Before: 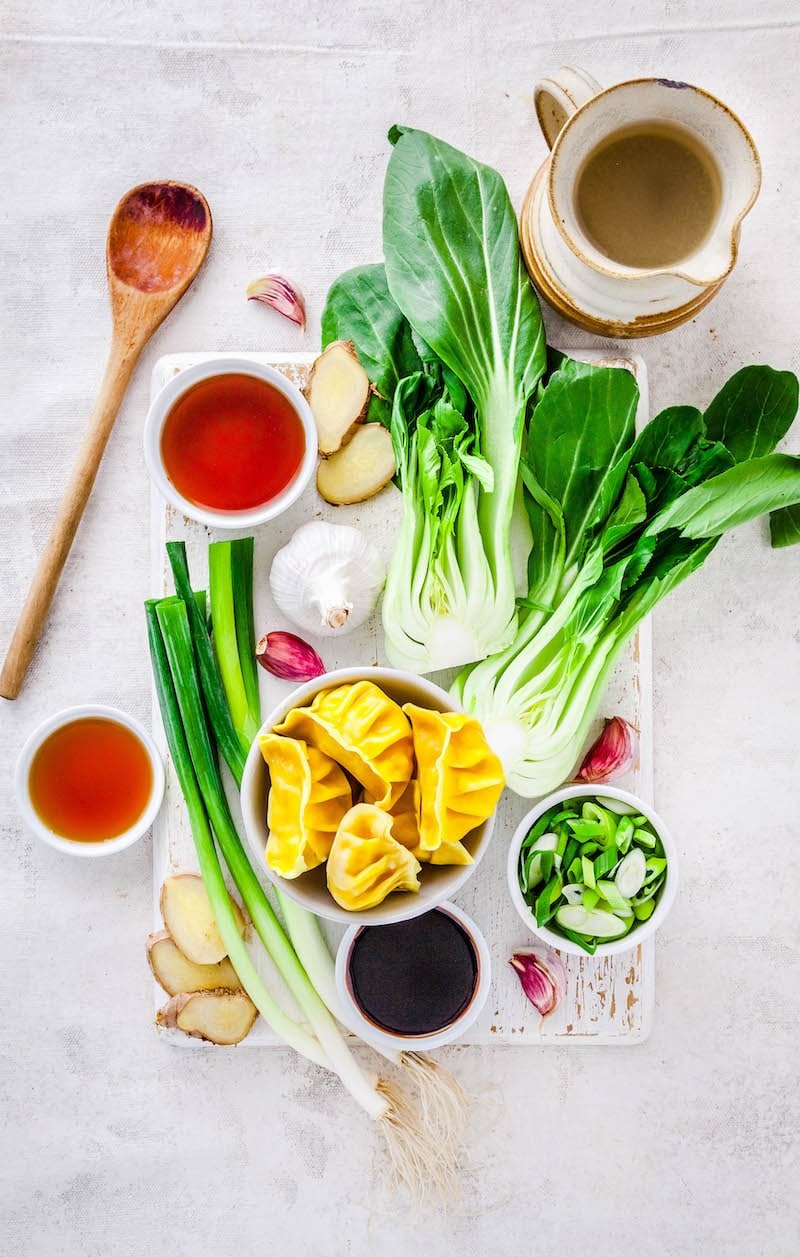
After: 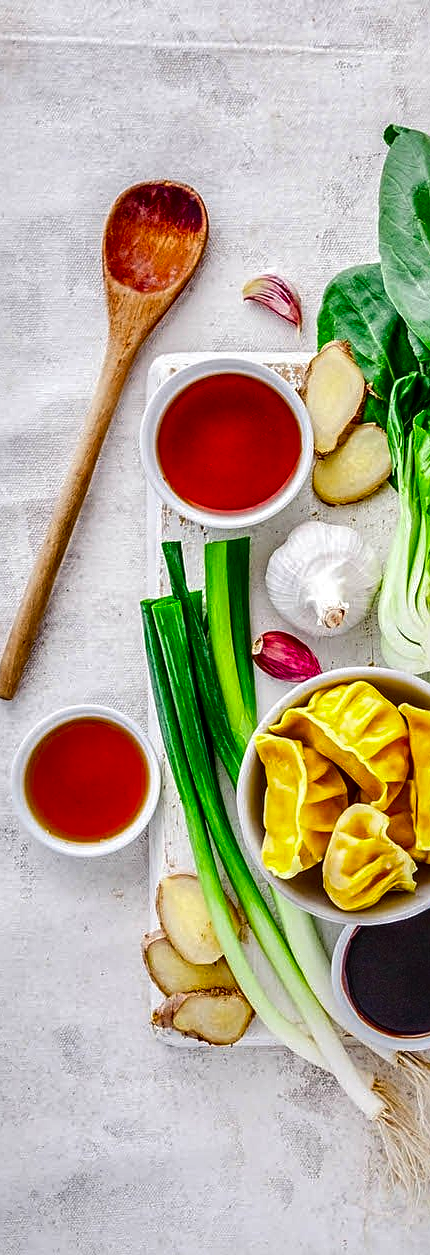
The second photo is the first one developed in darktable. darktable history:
crop: left 0.587%, right 45.588%, bottom 0.086%
sharpen: on, module defaults
contrast brightness saturation: brightness -0.25, saturation 0.2
local contrast: on, module defaults
